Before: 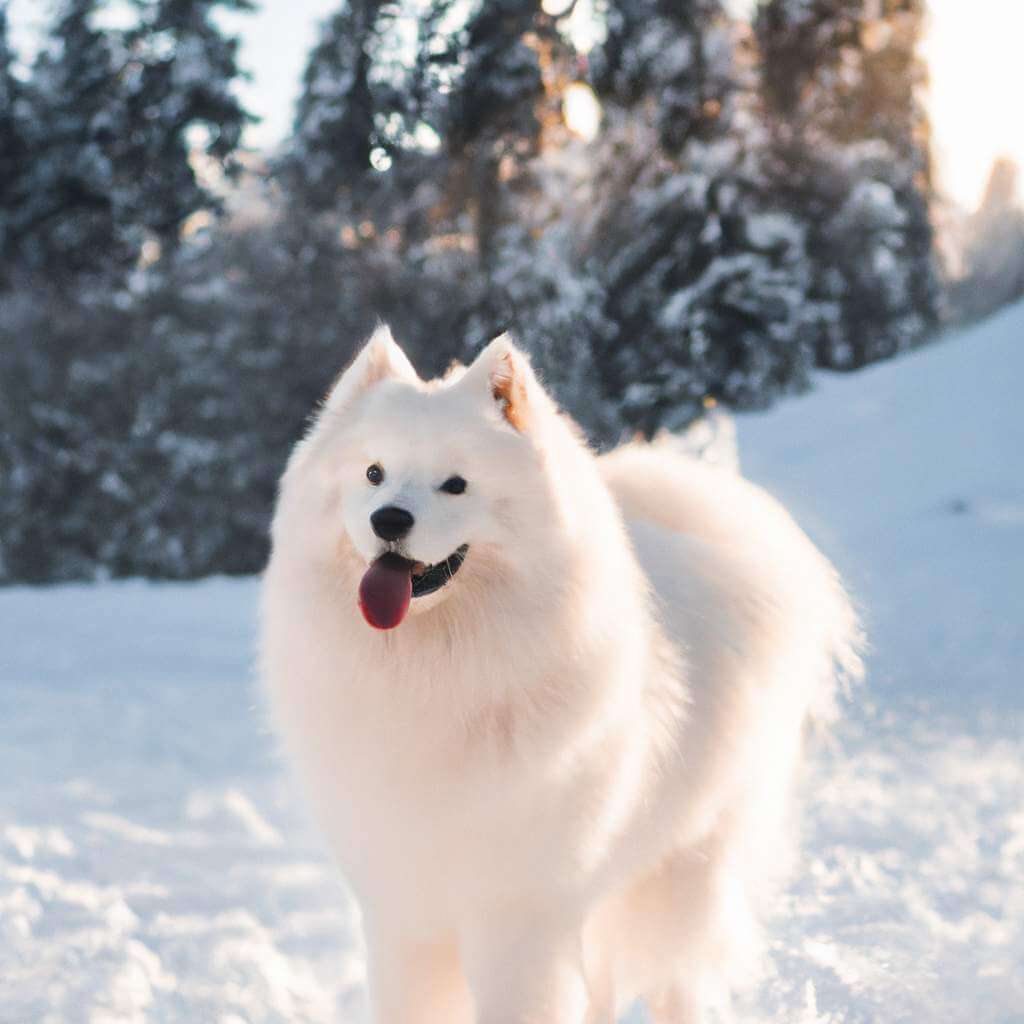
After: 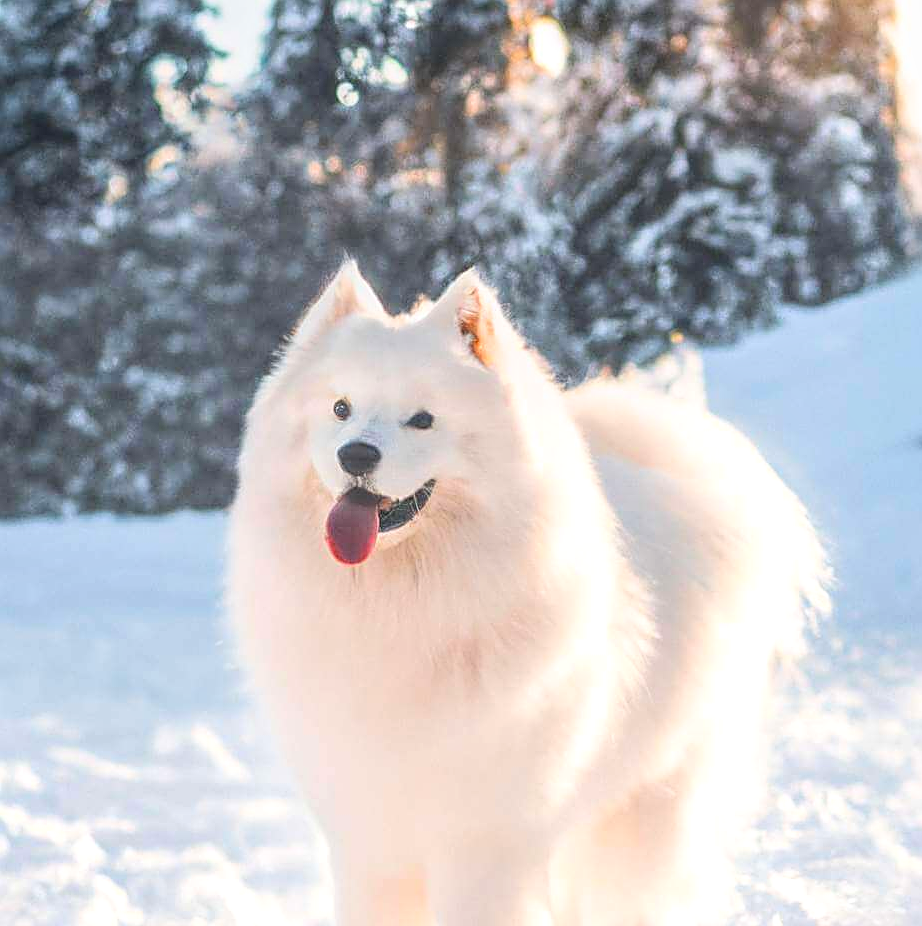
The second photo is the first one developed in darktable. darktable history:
crop: left 3.304%, top 6.352%, right 6.589%, bottom 3.2%
sharpen: on, module defaults
contrast brightness saturation: contrast 0.196, brightness 0.167, saturation 0.226
local contrast: highlights 66%, shadows 34%, detail 167%, midtone range 0.2
